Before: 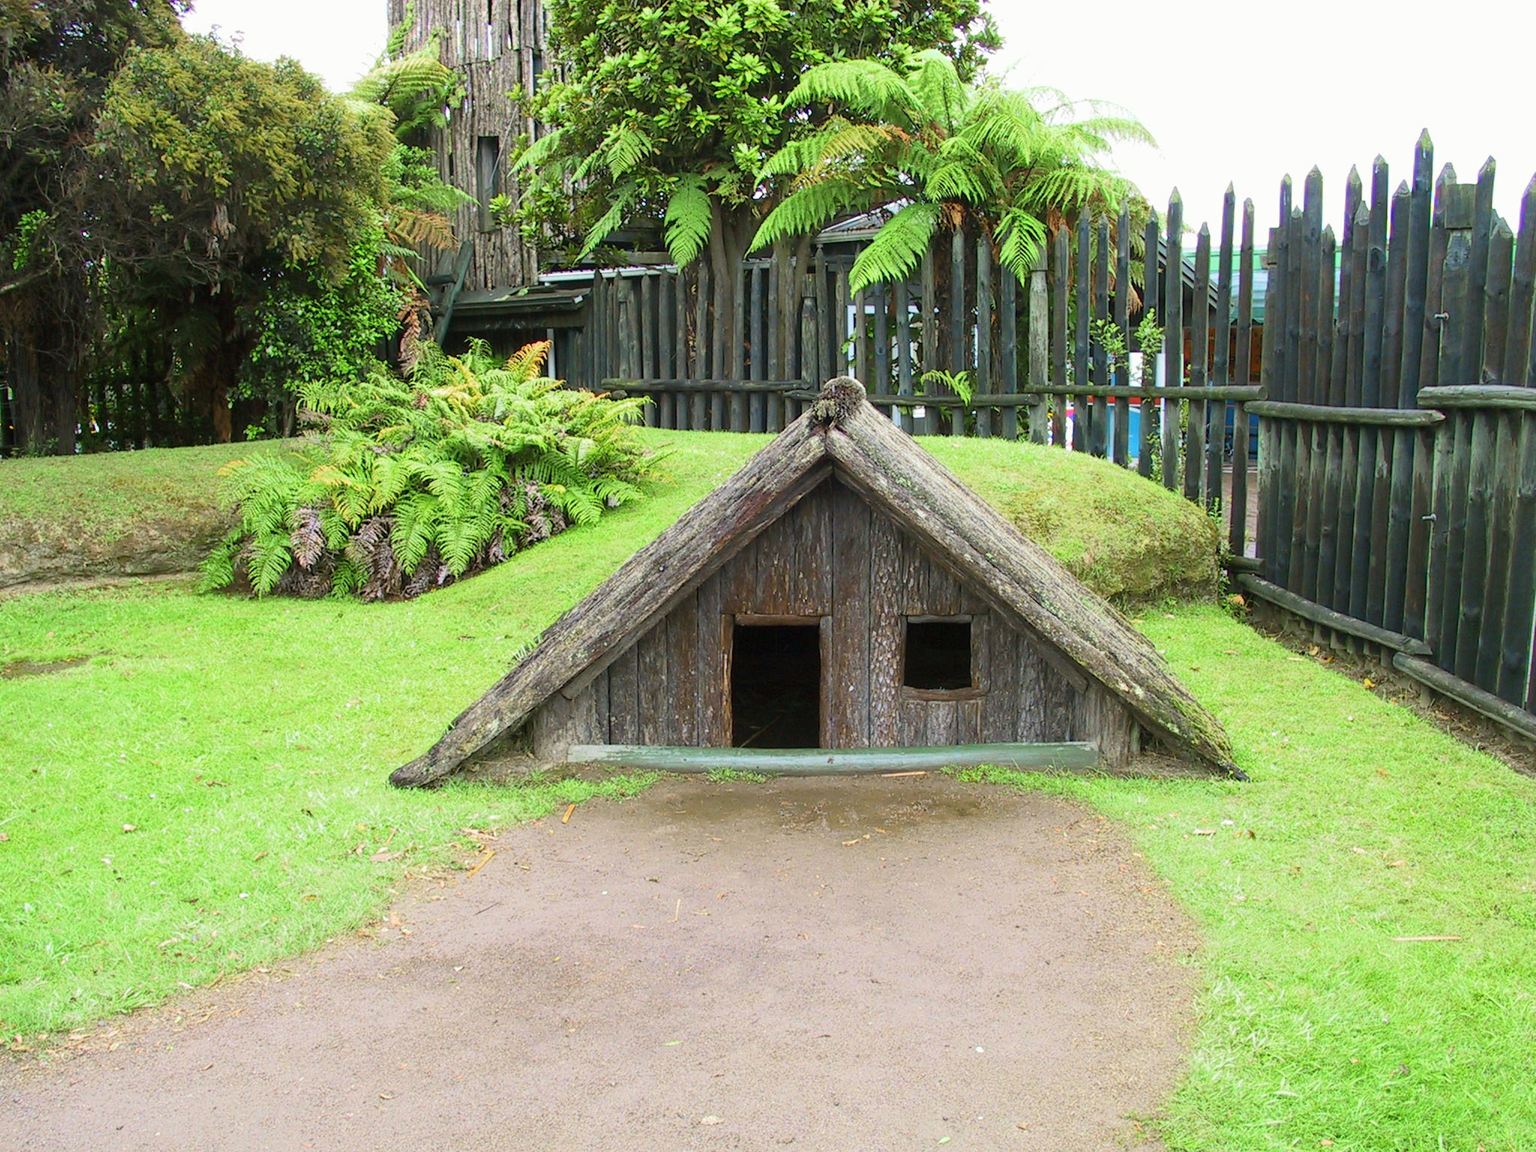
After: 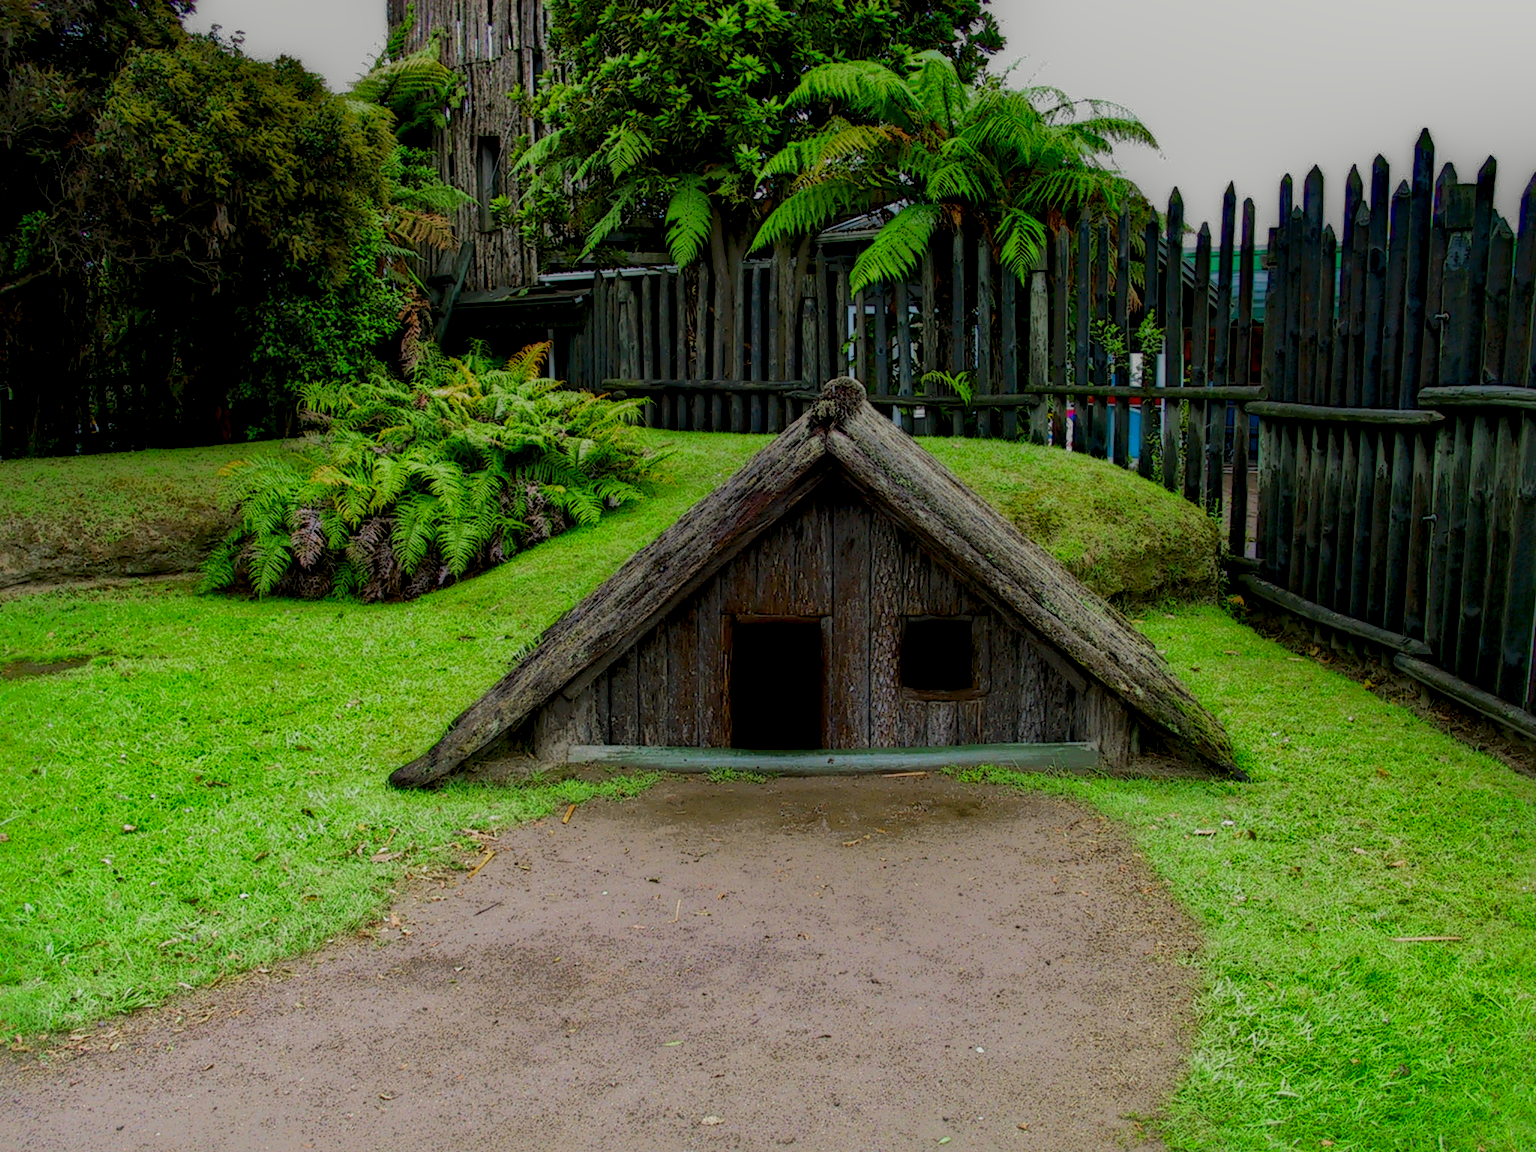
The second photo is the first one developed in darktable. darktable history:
shadows and highlights: highlights -59.93
color correction: highlights a* -0.202, highlights b* -0.1
local contrast: highlights 3%, shadows 214%, detail 164%, midtone range 0.008
